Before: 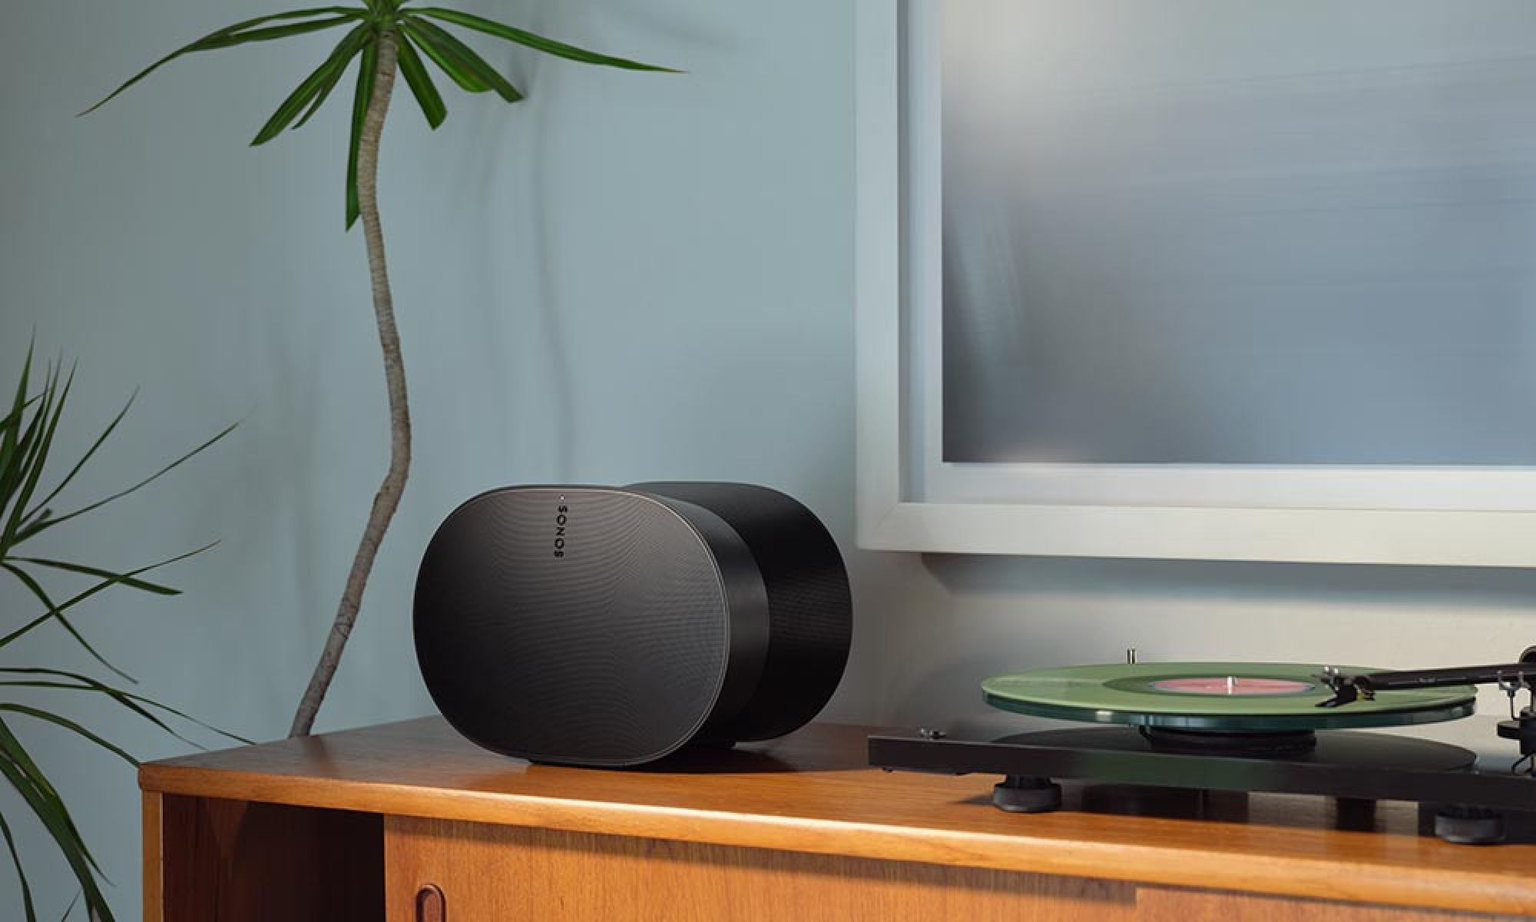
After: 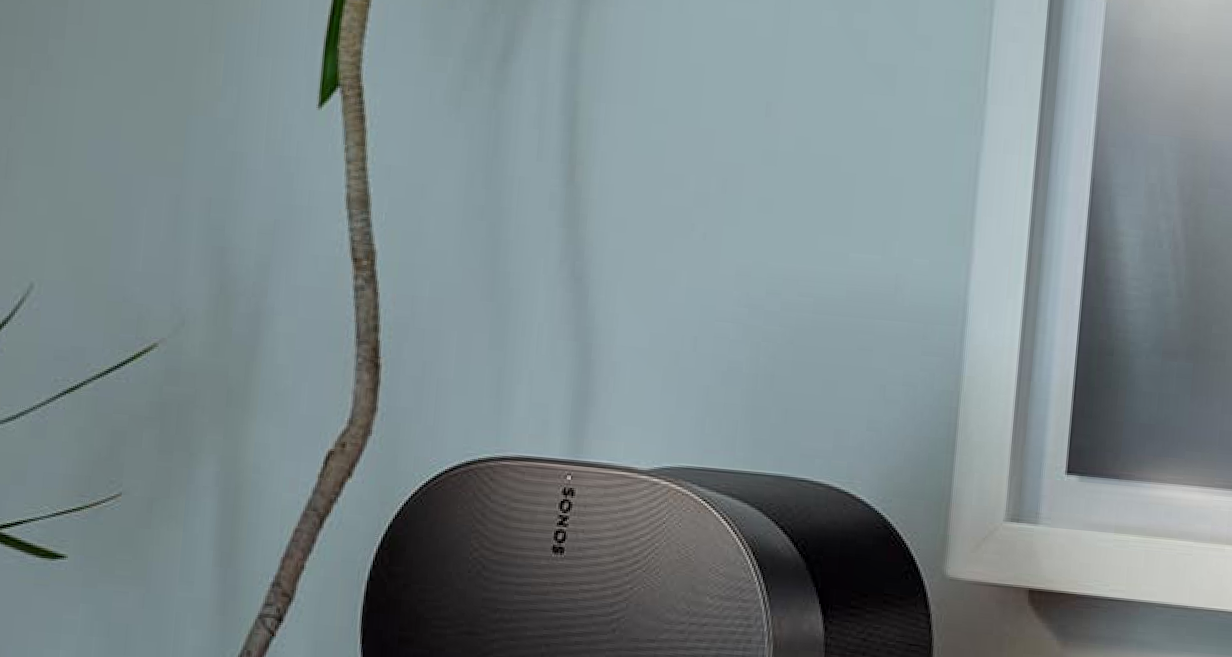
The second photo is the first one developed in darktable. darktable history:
local contrast: on, module defaults
crop and rotate: angle -4.99°, left 2.122%, top 6.945%, right 27.566%, bottom 30.519%
